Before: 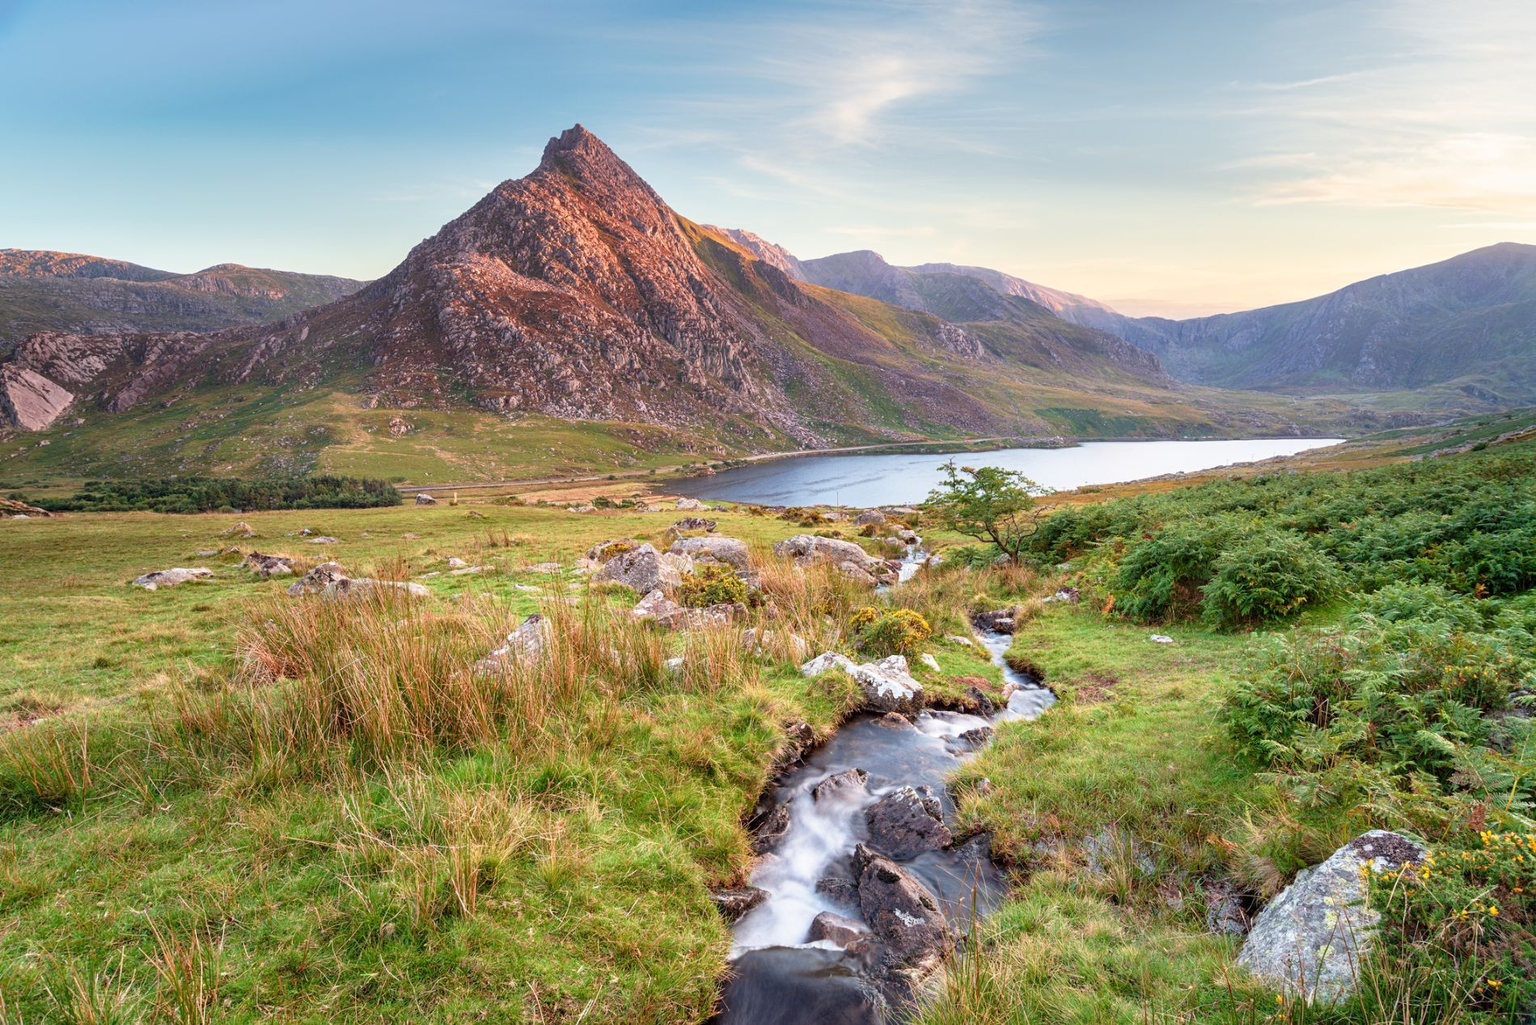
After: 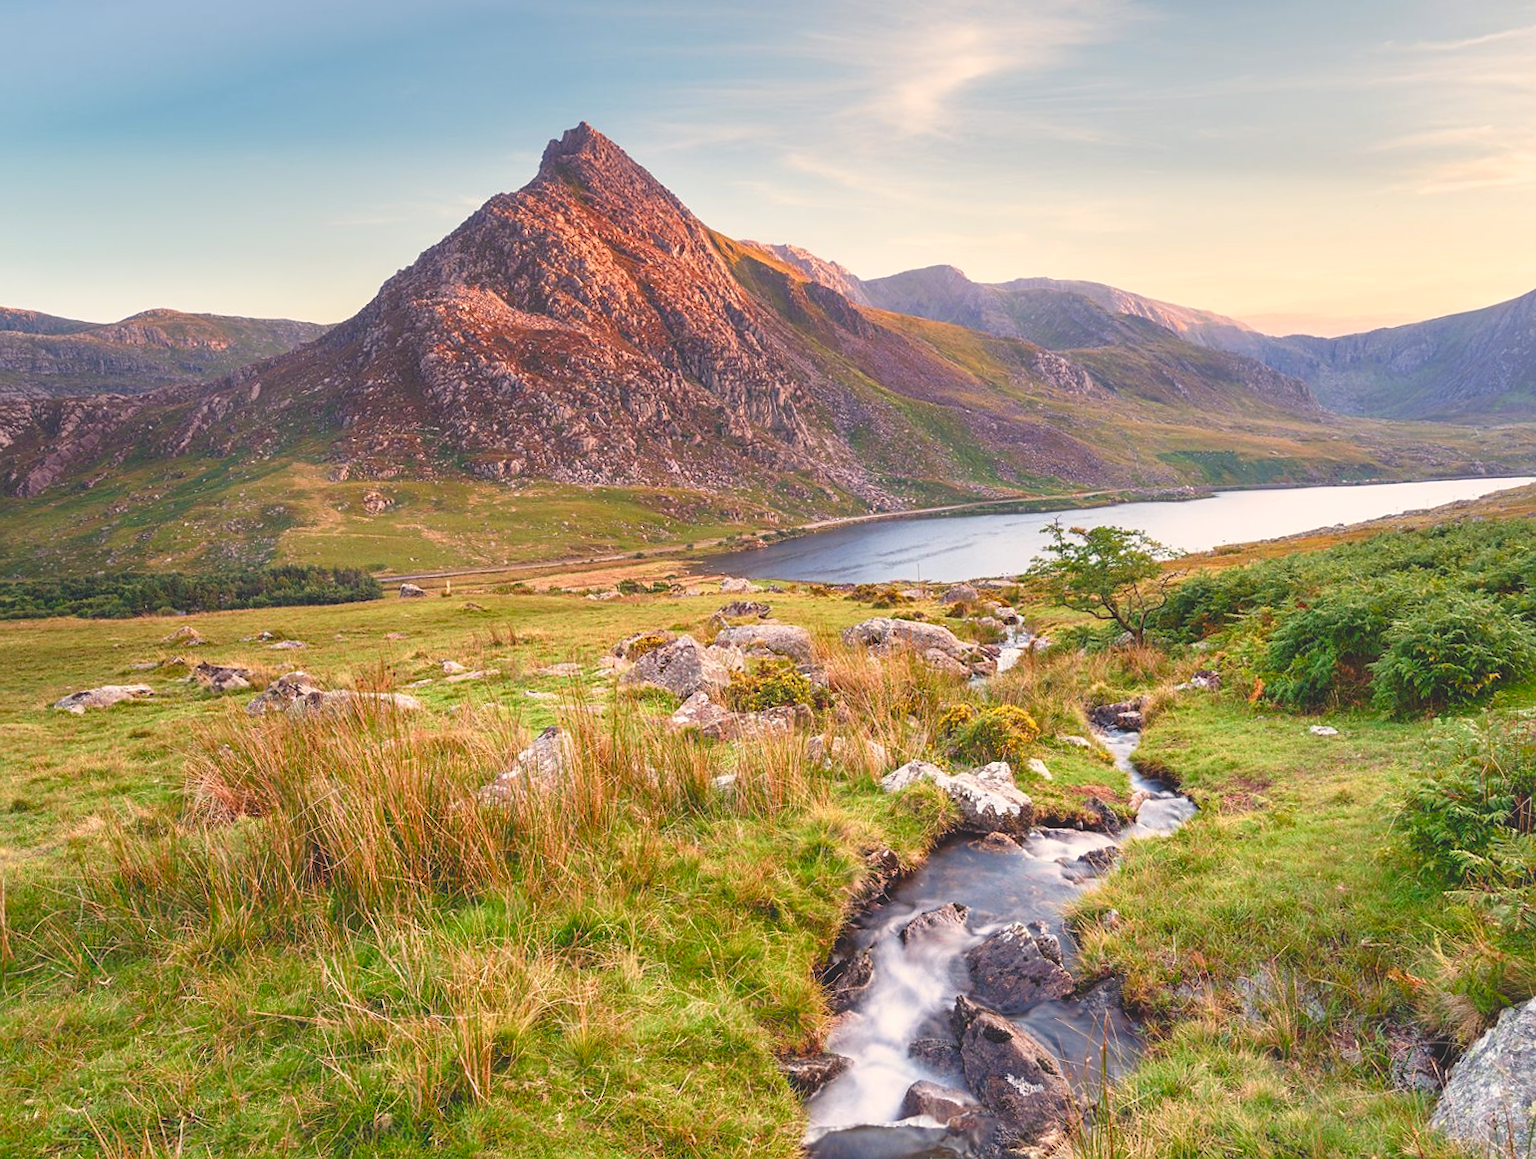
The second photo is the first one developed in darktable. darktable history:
crop and rotate: angle 1°, left 4.281%, top 0.642%, right 11.383%, bottom 2.486%
sharpen: radius 1, threshold 1
color balance rgb: shadows lift › chroma 2%, shadows lift › hue 247.2°, power › chroma 0.3%, power › hue 25.2°, highlights gain › chroma 3%, highlights gain › hue 60°, global offset › luminance 2%, perceptual saturation grading › global saturation 20%, perceptual saturation grading › highlights -20%, perceptual saturation grading › shadows 30%
rotate and perspective: rotation -1°, crop left 0.011, crop right 0.989, crop top 0.025, crop bottom 0.975
